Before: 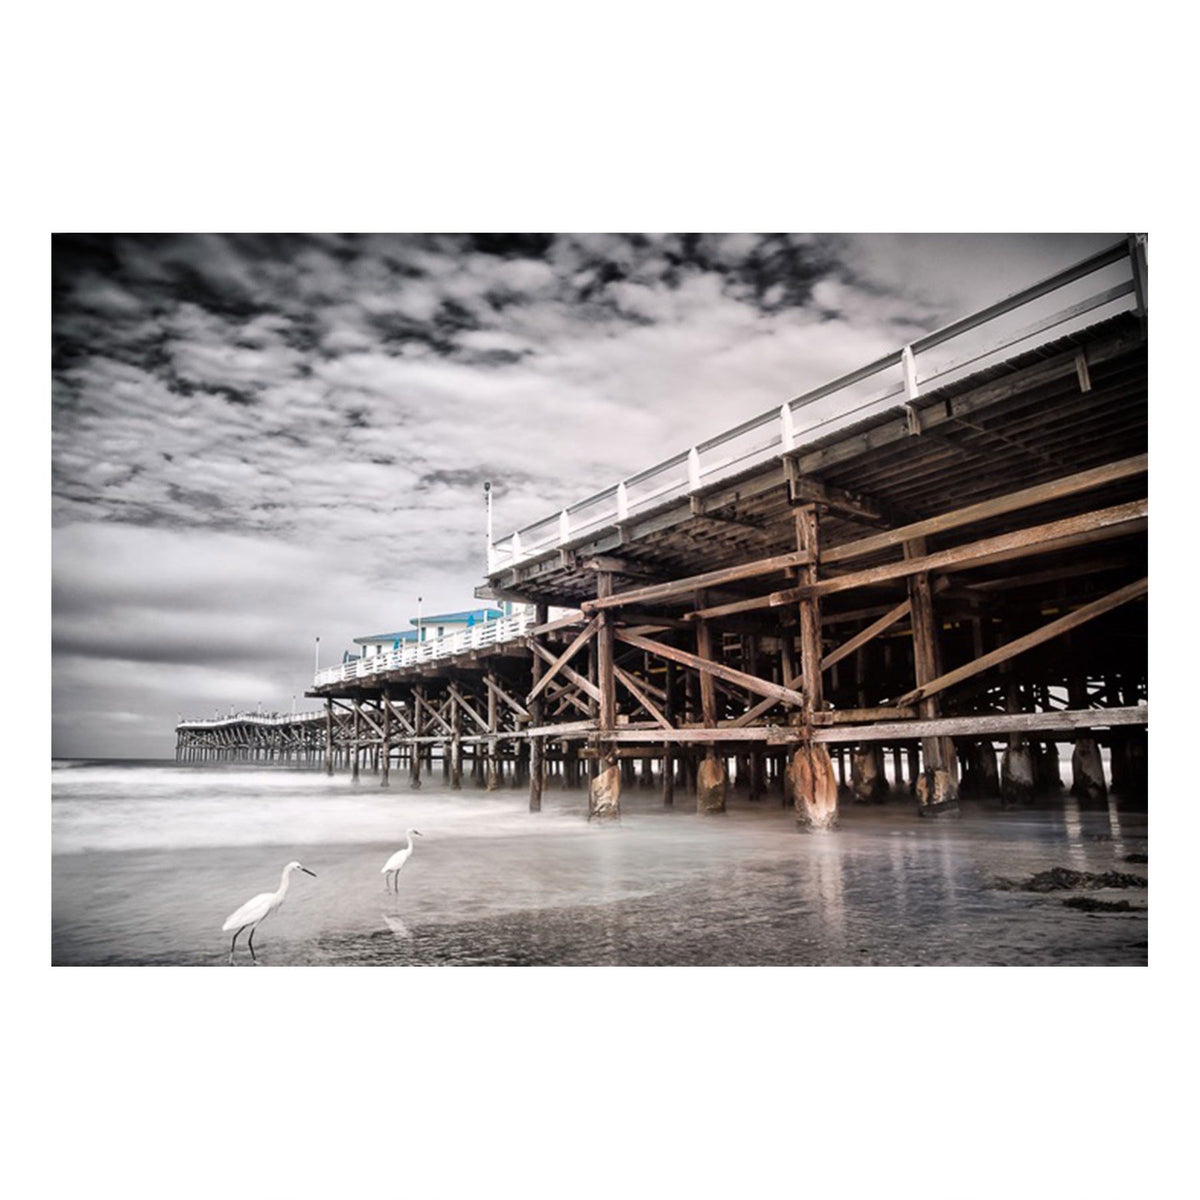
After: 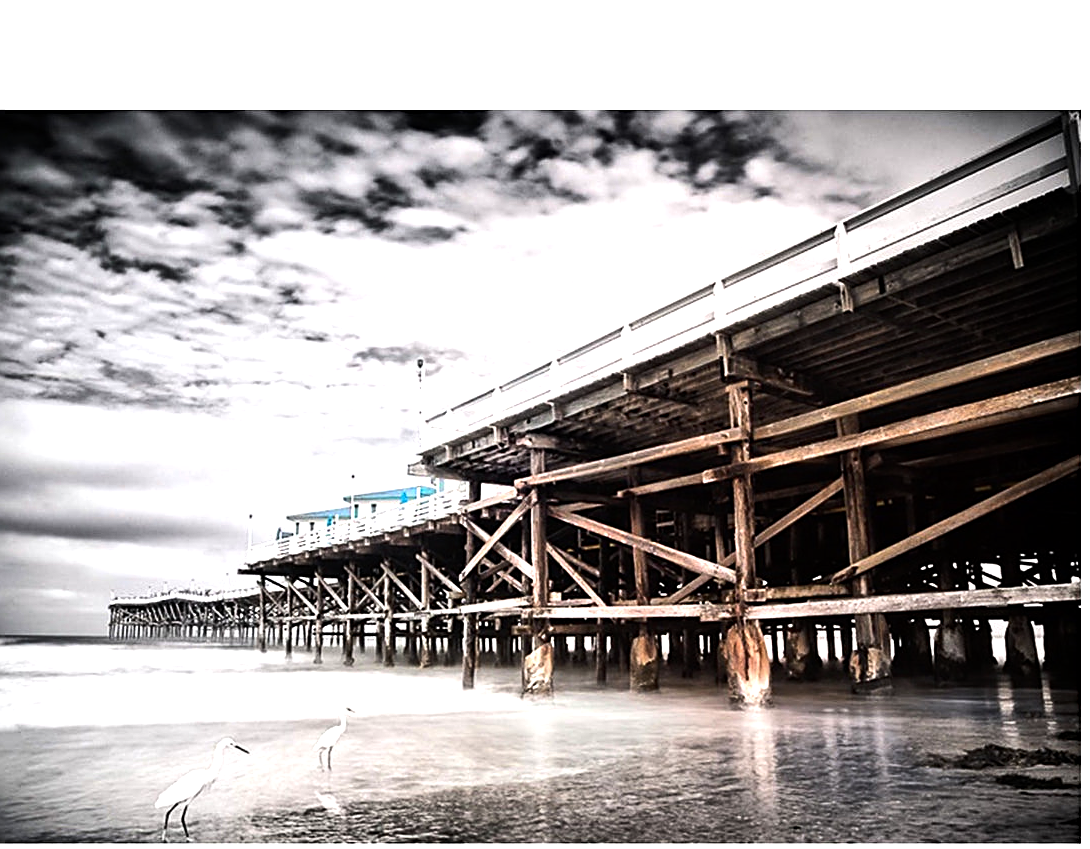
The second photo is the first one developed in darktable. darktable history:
sharpen: on, module defaults
crop: left 5.625%, top 10.258%, right 3.508%, bottom 18.963%
tone equalizer: -8 EV -1.1 EV, -7 EV -1.03 EV, -6 EV -0.833 EV, -5 EV -0.553 EV, -3 EV 0.589 EV, -2 EV 0.847 EV, -1 EV 0.988 EV, +0 EV 1.08 EV, edges refinement/feathering 500, mask exposure compensation -1.57 EV, preserve details no
